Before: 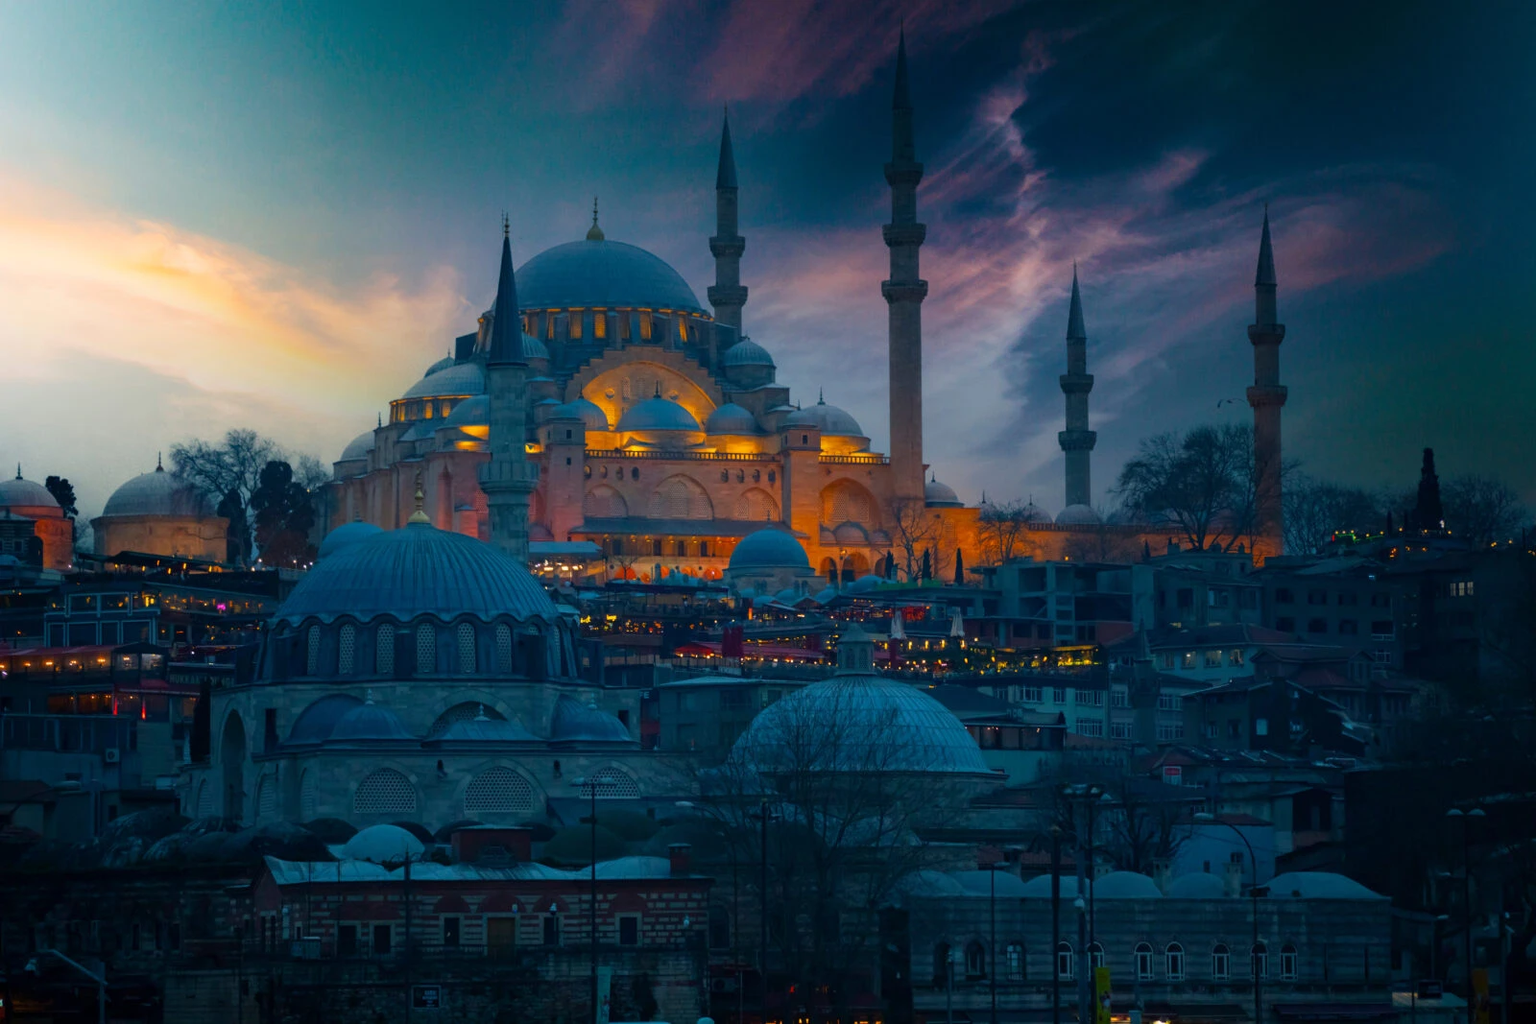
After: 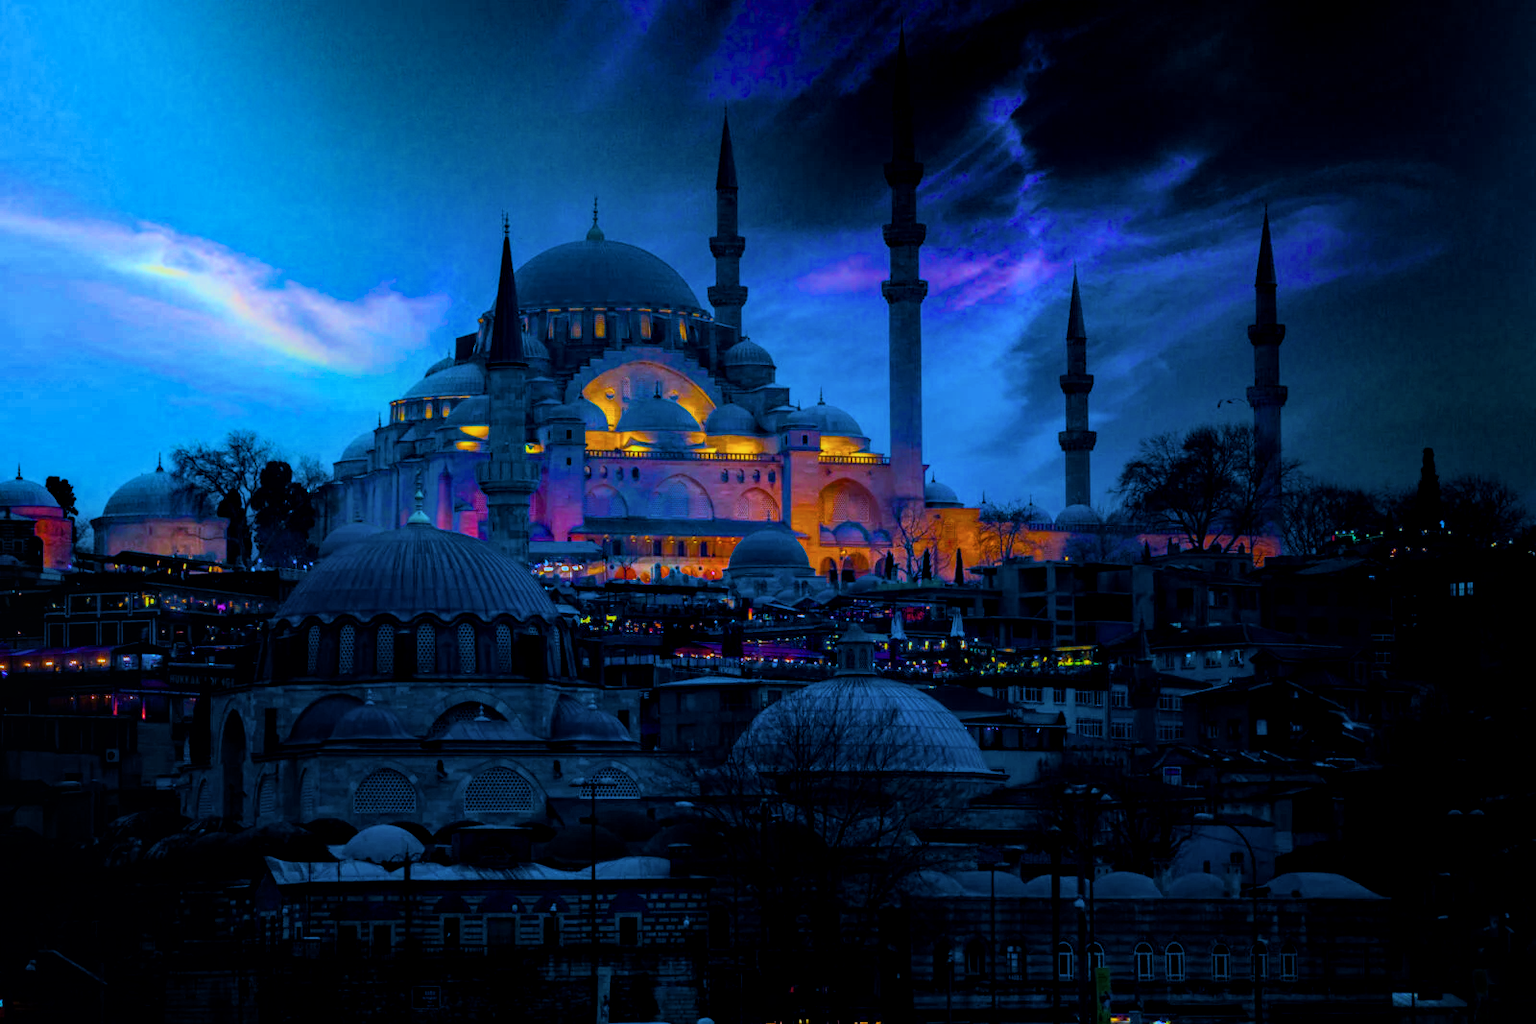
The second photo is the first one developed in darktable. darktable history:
filmic rgb: black relative exposure -7.65 EV, white relative exposure 4.56 EV, hardness 3.61, color science v6 (2022)
local contrast: on, module defaults
tone equalizer: on, module defaults
color balance rgb: linear chroma grading › shadows -40%, linear chroma grading › highlights 40%, linear chroma grading › global chroma 45%, linear chroma grading › mid-tones -30%, perceptual saturation grading › global saturation 55%, perceptual saturation grading › highlights -50%, perceptual saturation grading › mid-tones 40%, perceptual saturation grading › shadows 30%, perceptual brilliance grading › global brilliance 20%, perceptual brilliance grading › shadows -40%, global vibrance 35%
color calibration: illuminant as shot in camera, x 0.442, y 0.413, temperature 2903.13 K
